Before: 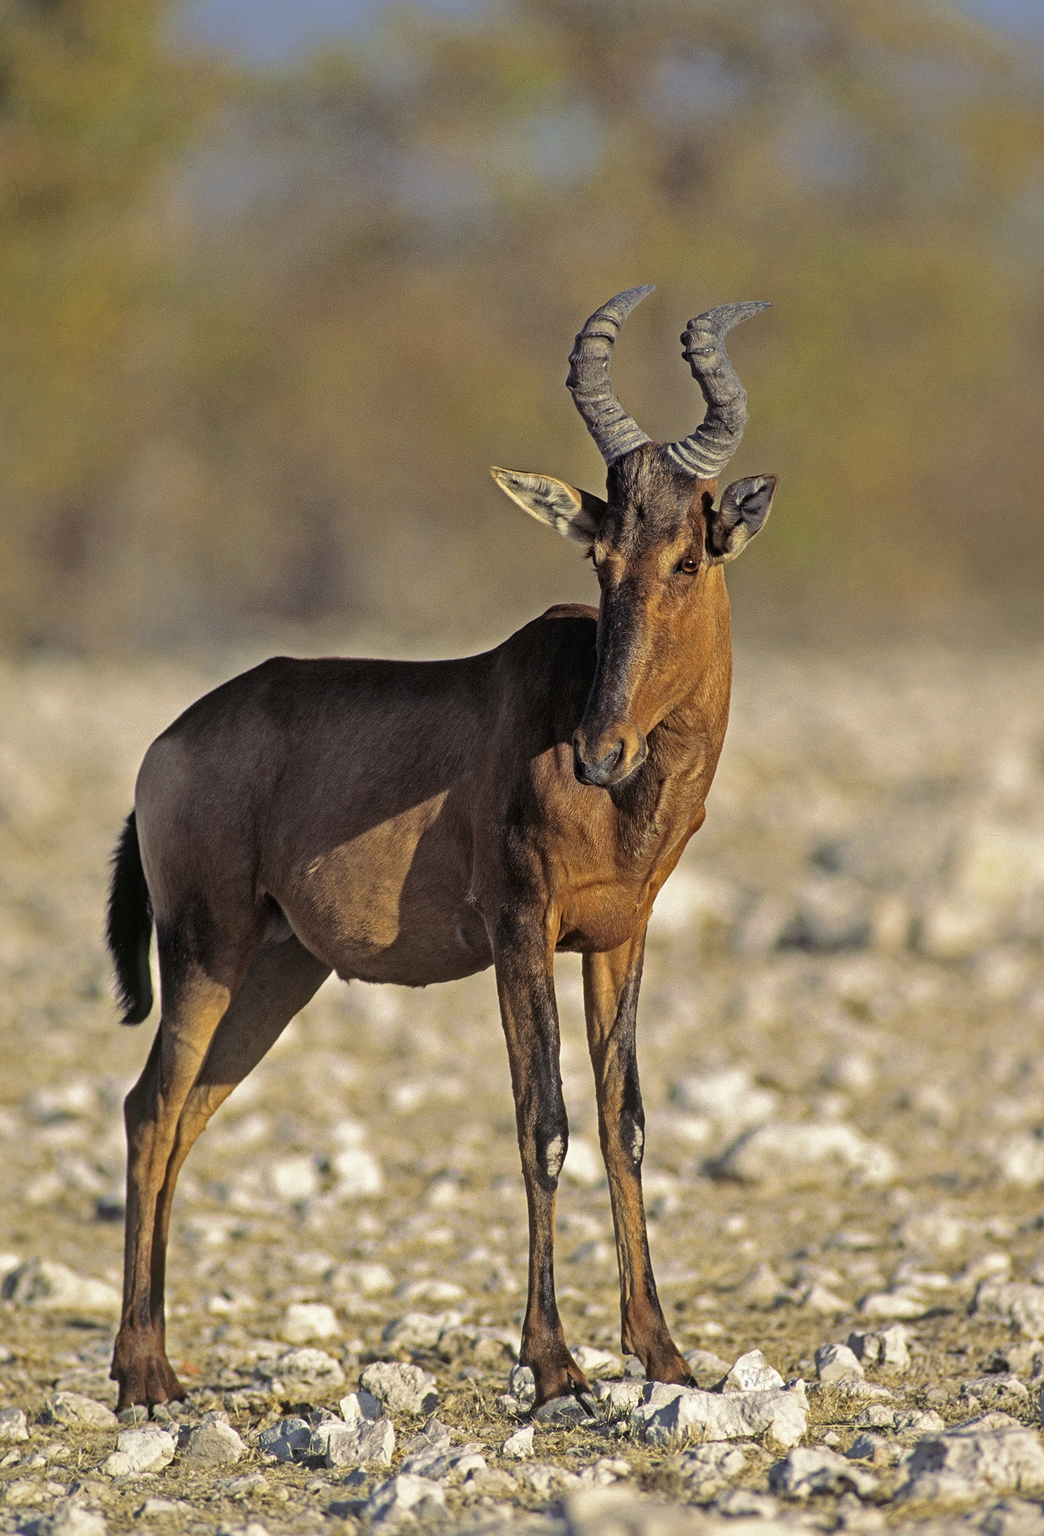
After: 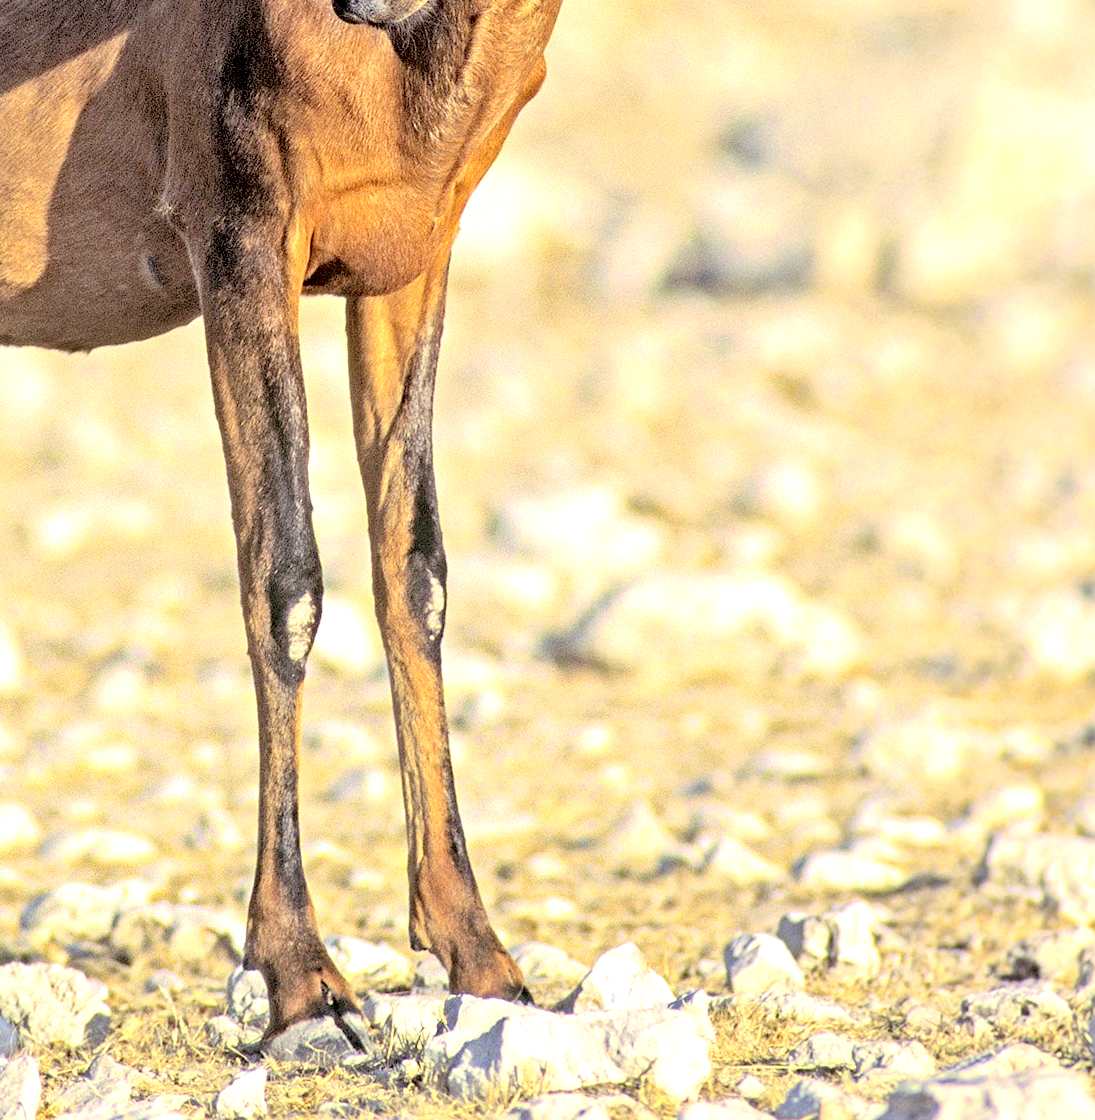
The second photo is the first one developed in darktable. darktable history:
exposure: black level correction 0.008, exposure 0.979 EV, compensate highlight preservation false
crop and rotate: left 35.509%, top 50.238%, bottom 4.934%
contrast brightness saturation: contrast 0.1, brightness 0.3, saturation 0.14
